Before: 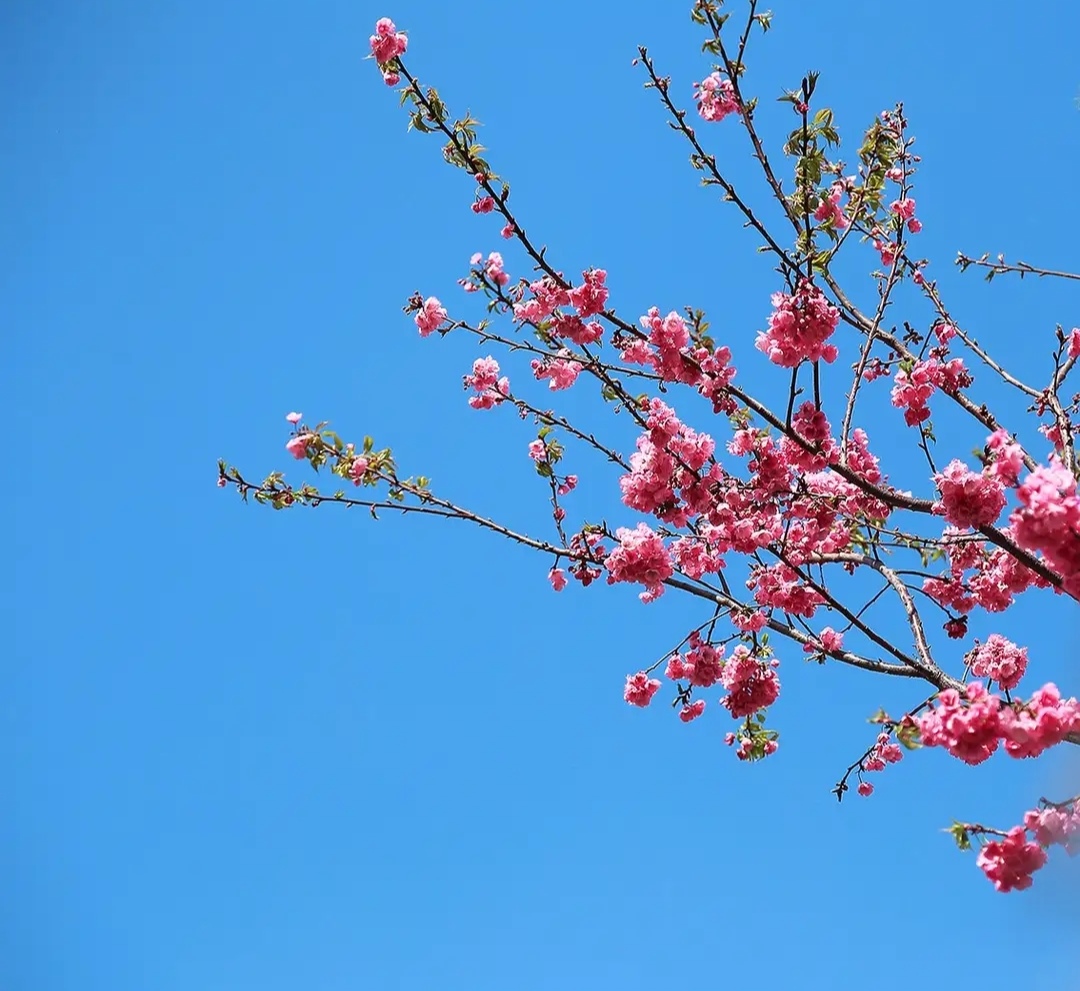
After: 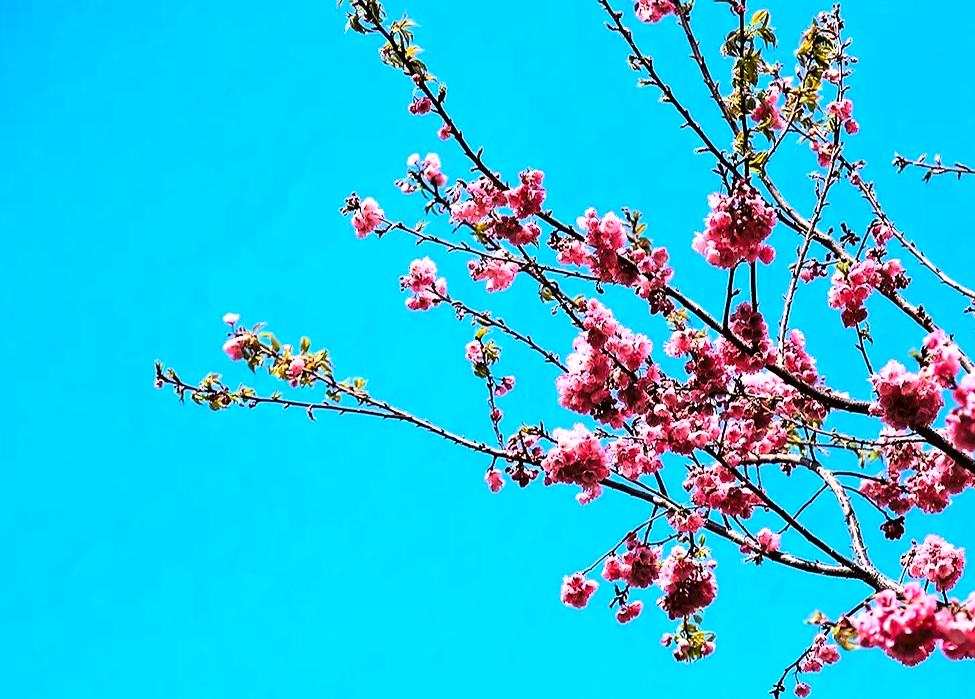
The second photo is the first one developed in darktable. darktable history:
color zones: curves: ch1 [(0, 0.455) (0.063, 0.455) (0.286, 0.495) (0.429, 0.5) (0.571, 0.5) (0.714, 0.5) (0.857, 0.5) (1, 0.455)]; ch2 [(0, 0.532) (0.063, 0.521) (0.233, 0.447) (0.429, 0.489) (0.571, 0.5) (0.714, 0.5) (0.857, 0.5) (1, 0.532)]
color balance rgb: linear chroma grading › global chroma 0.873%, perceptual saturation grading › global saturation 25.646%, global vibrance 25.001%, contrast 19.389%
tone equalizer: edges refinement/feathering 500, mask exposure compensation -1.57 EV, preserve details no
crop: left 5.853%, top 10.082%, right 3.807%, bottom 19.292%
tone curve: curves: ch0 [(0.016, 0.011) (0.094, 0.016) (0.469, 0.508) (0.721, 0.862) (1, 1)], color space Lab, linked channels, preserve colors none
exposure: exposure 0.169 EV, compensate highlight preservation false
